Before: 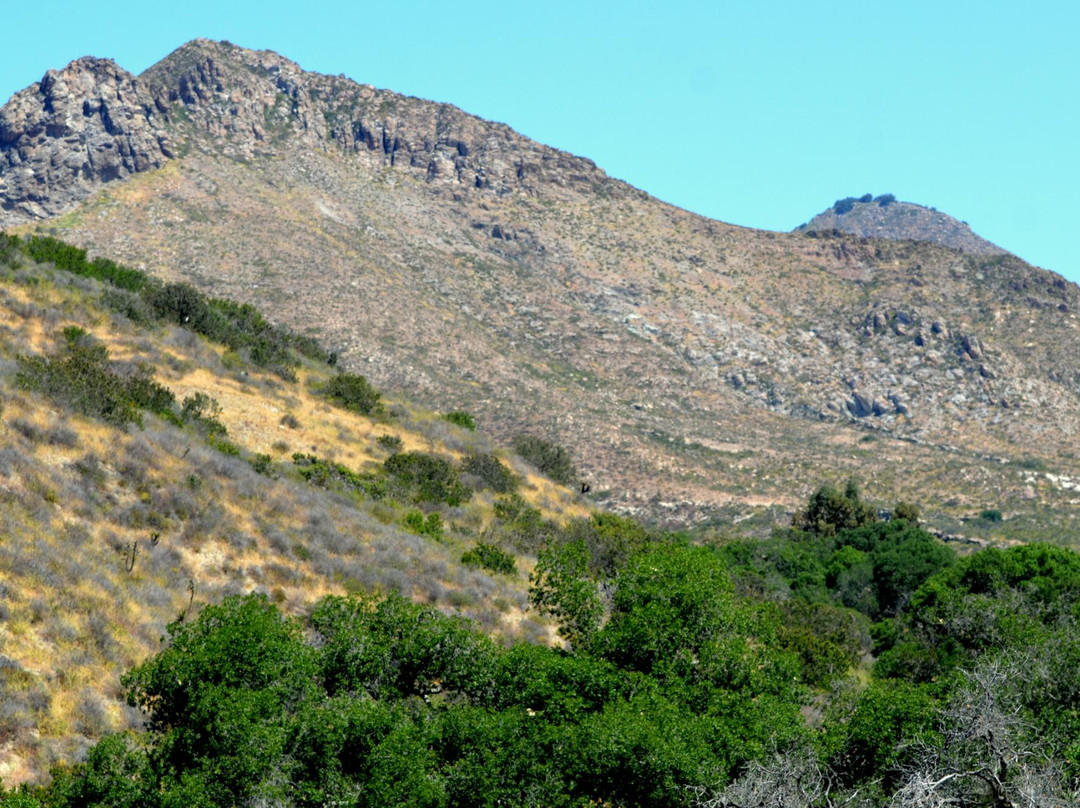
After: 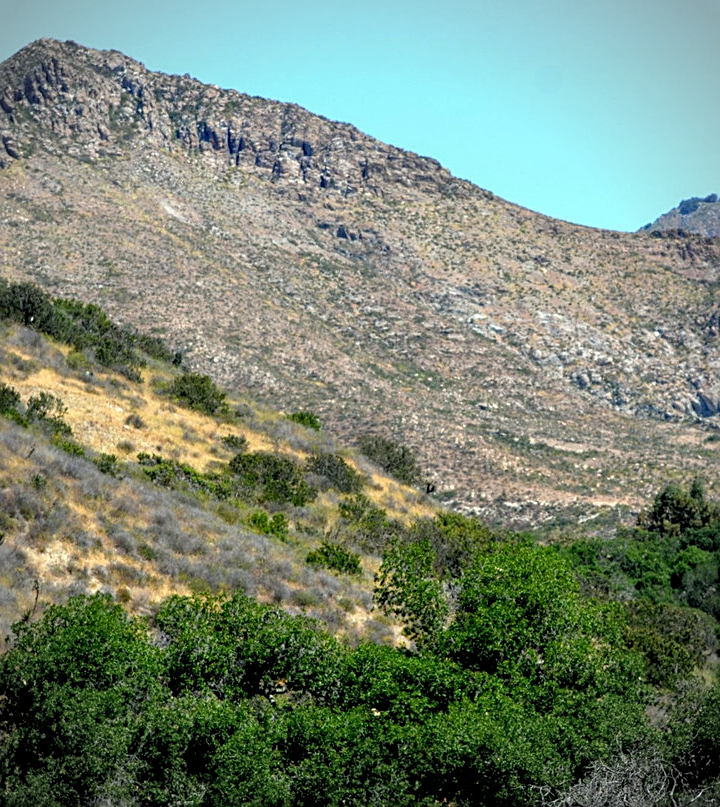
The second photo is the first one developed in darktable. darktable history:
vignetting: on, module defaults
crop and rotate: left 14.391%, right 18.931%
local contrast: on, module defaults
sharpen: on, module defaults
color zones: curves: ch0 [(0.068, 0.464) (0.25, 0.5) (0.48, 0.508) (0.75, 0.536) (0.886, 0.476) (0.967, 0.456)]; ch1 [(0.066, 0.456) (0.25, 0.5) (0.616, 0.508) (0.746, 0.56) (0.934, 0.444)]
